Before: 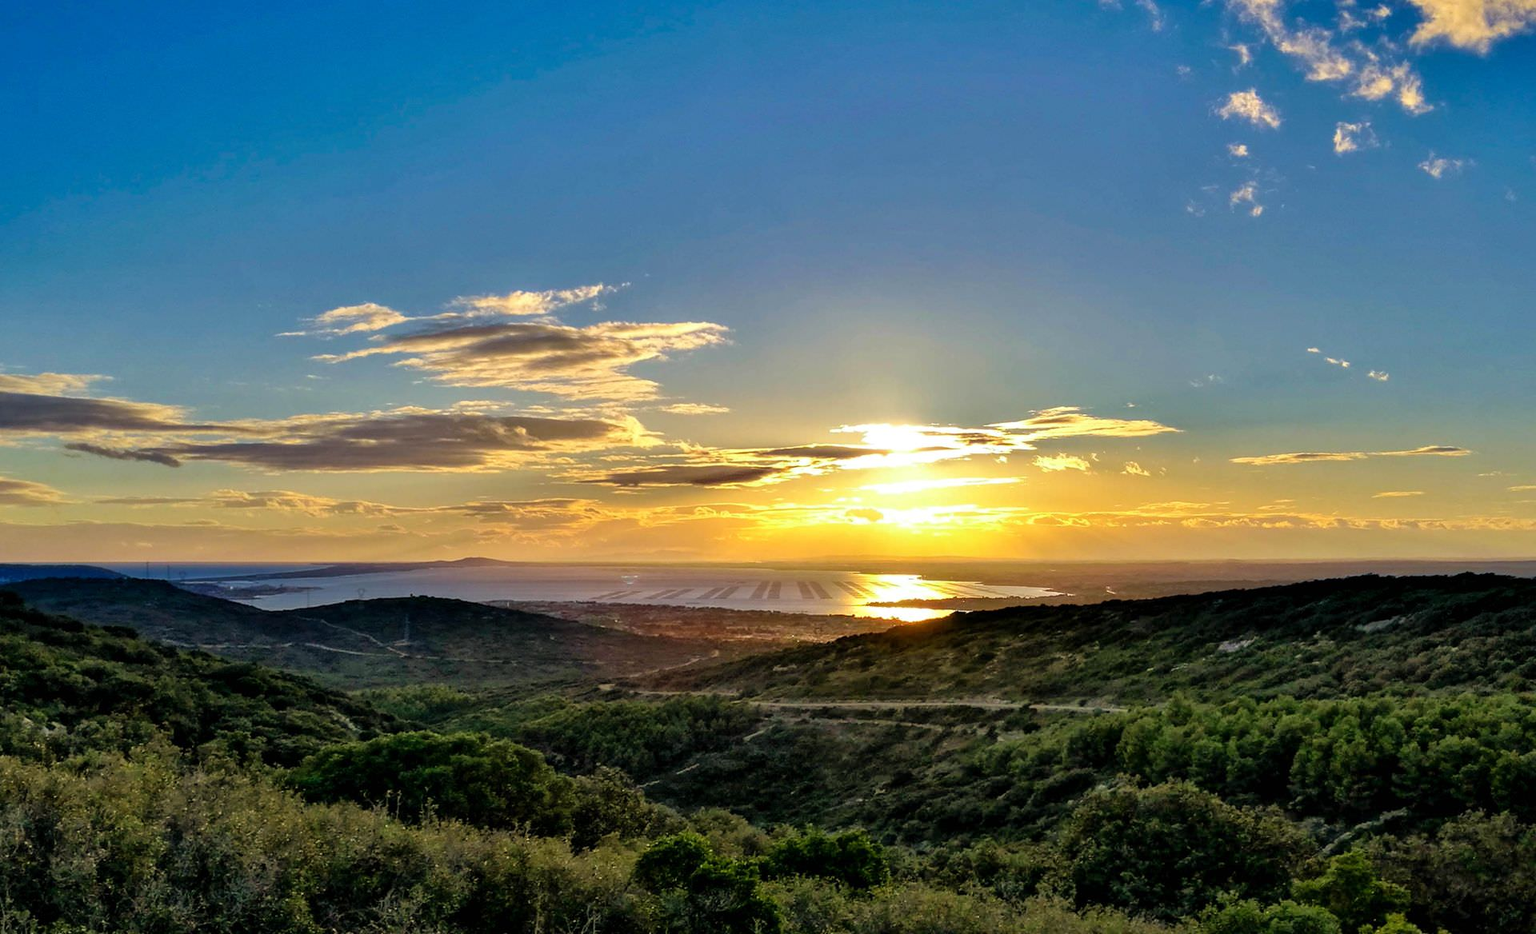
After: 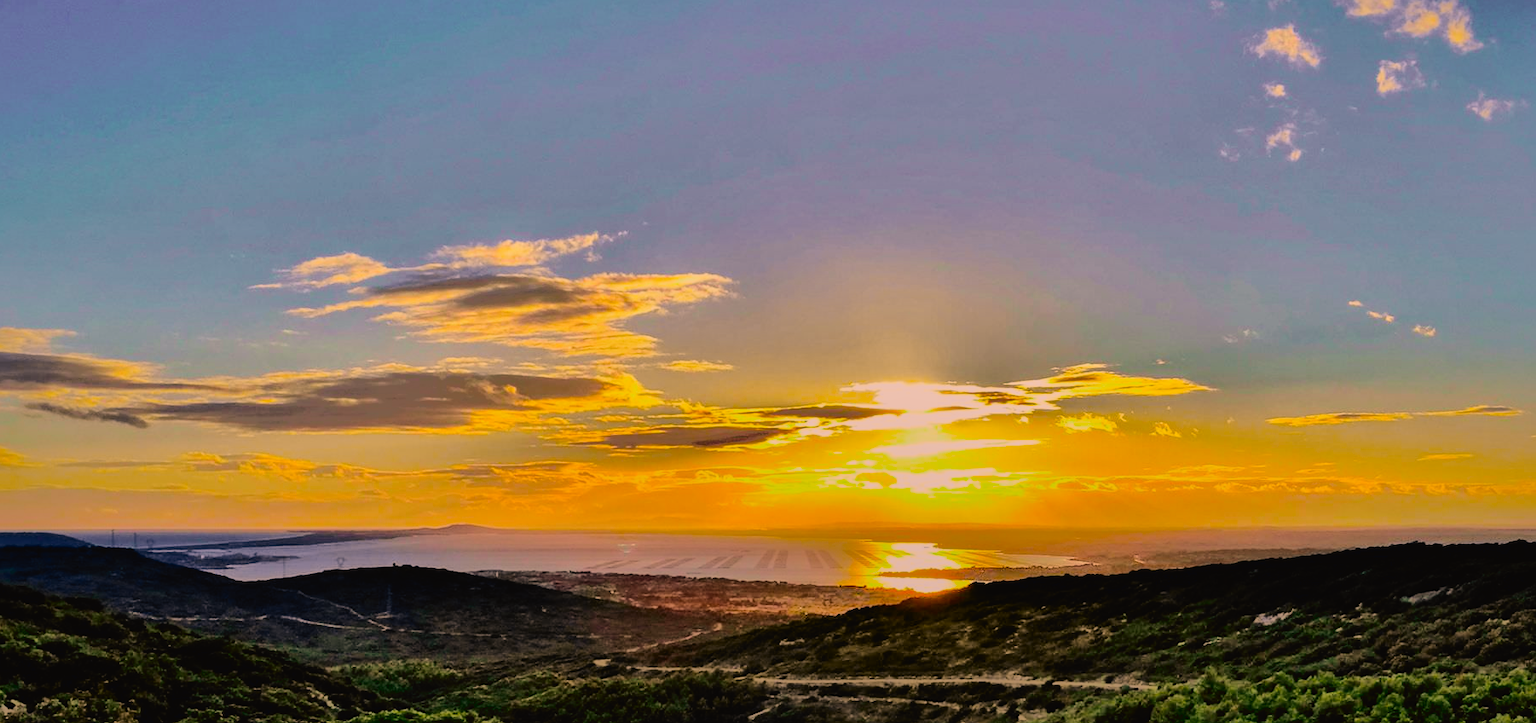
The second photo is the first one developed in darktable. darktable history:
tone curve: curves: ch0 [(0, 0.023) (0.103, 0.087) (0.277, 0.28) (0.46, 0.554) (0.569, 0.68) (0.735, 0.843) (0.994, 0.984)]; ch1 [(0, 0) (0.324, 0.285) (0.456, 0.438) (0.488, 0.497) (0.512, 0.503) (0.535, 0.535) (0.599, 0.606) (0.715, 0.738) (1, 1)]; ch2 [(0, 0) (0.369, 0.388) (0.449, 0.431) (0.478, 0.471) (0.502, 0.503) (0.55, 0.553) (0.603, 0.602) (0.656, 0.713) (1, 1)], color space Lab, independent channels
shadows and highlights: shadows -18.65, highlights -73.78
tone equalizer: on, module defaults
crop: left 2.718%, top 7.104%, right 3.404%, bottom 20.167%
filmic rgb: black relative exposure -7.65 EV, white relative exposure 4.56 EV, hardness 3.61, color science v6 (2022)
color correction: highlights a* 17.69, highlights b* 18.87
